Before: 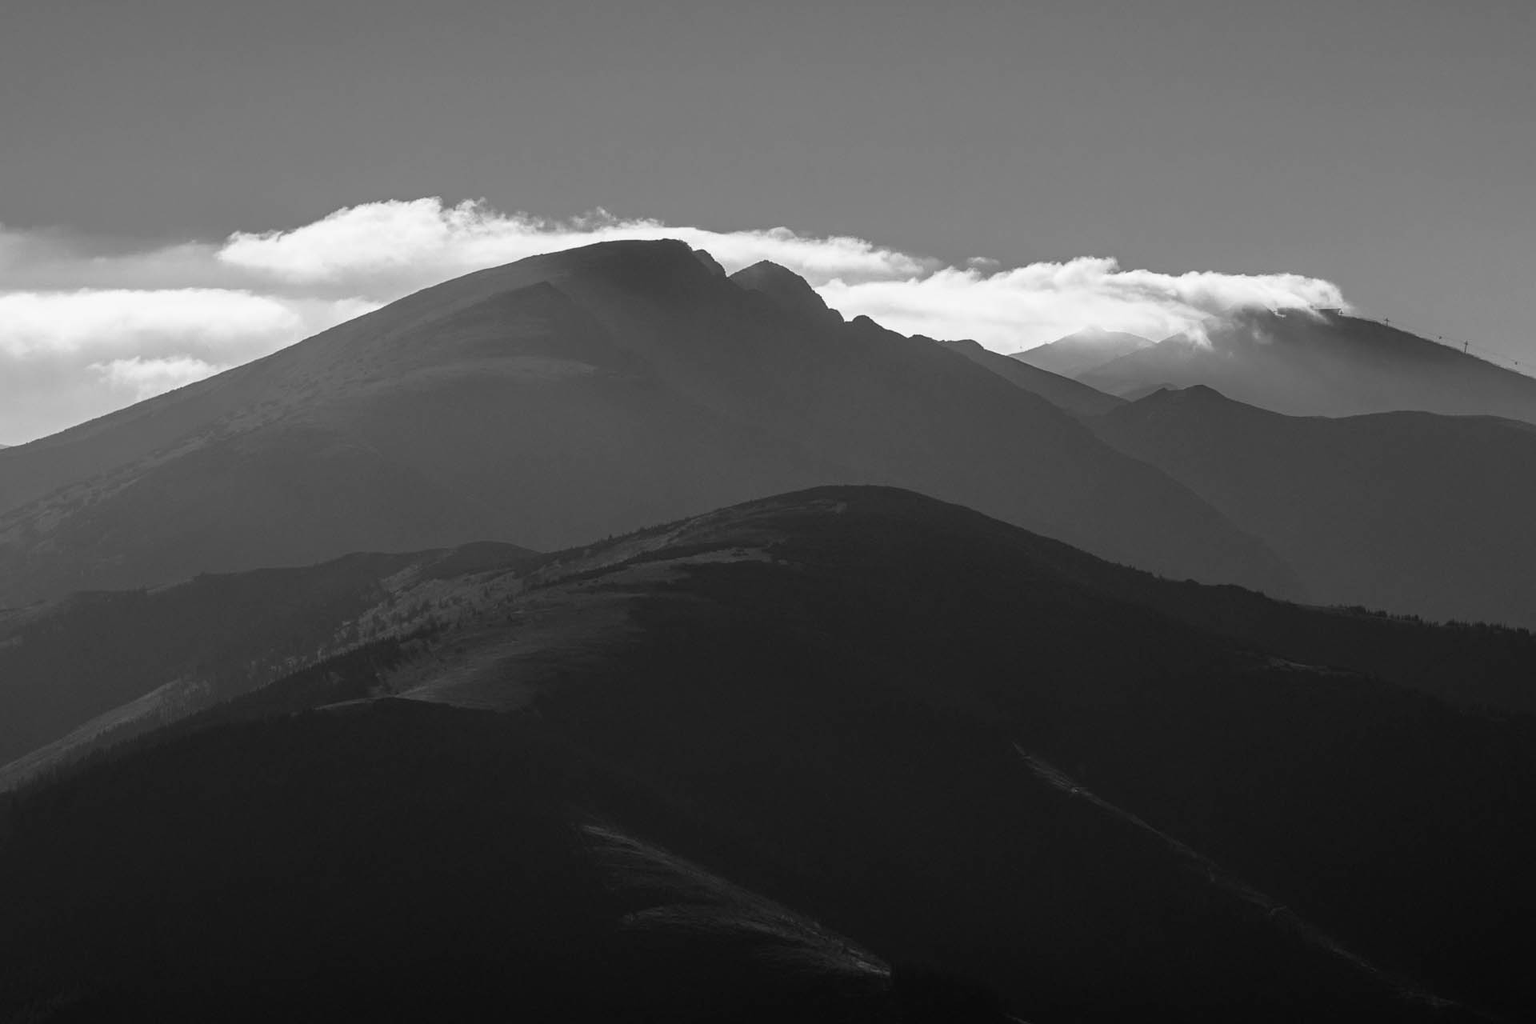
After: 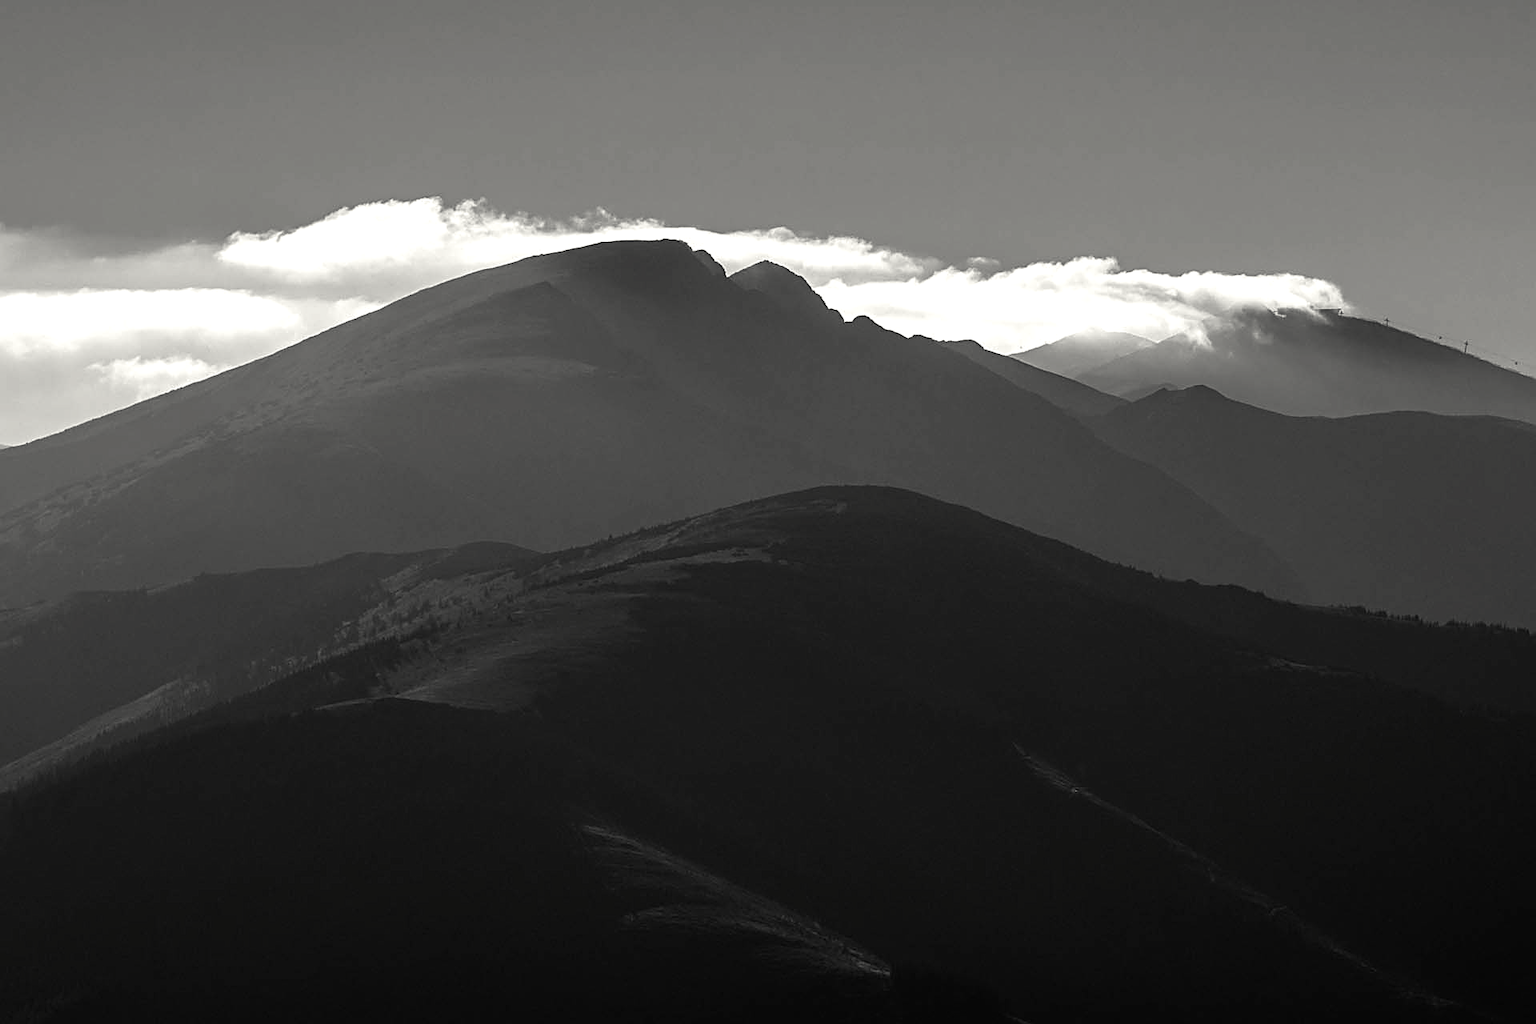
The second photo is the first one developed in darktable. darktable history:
velvia: strength 15.33%
color balance rgb: highlights gain › luminance 6.392%, highlights gain › chroma 1.281%, highlights gain › hue 87.31°, linear chroma grading › global chroma 9.077%, perceptual saturation grading › global saturation 20%, perceptual saturation grading › highlights -25.818%, perceptual saturation grading › shadows 49.499%, global vibrance 6.359%, contrast 12.746%, saturation formula JzAzBz (2021)
sharpen: on, module defaults
